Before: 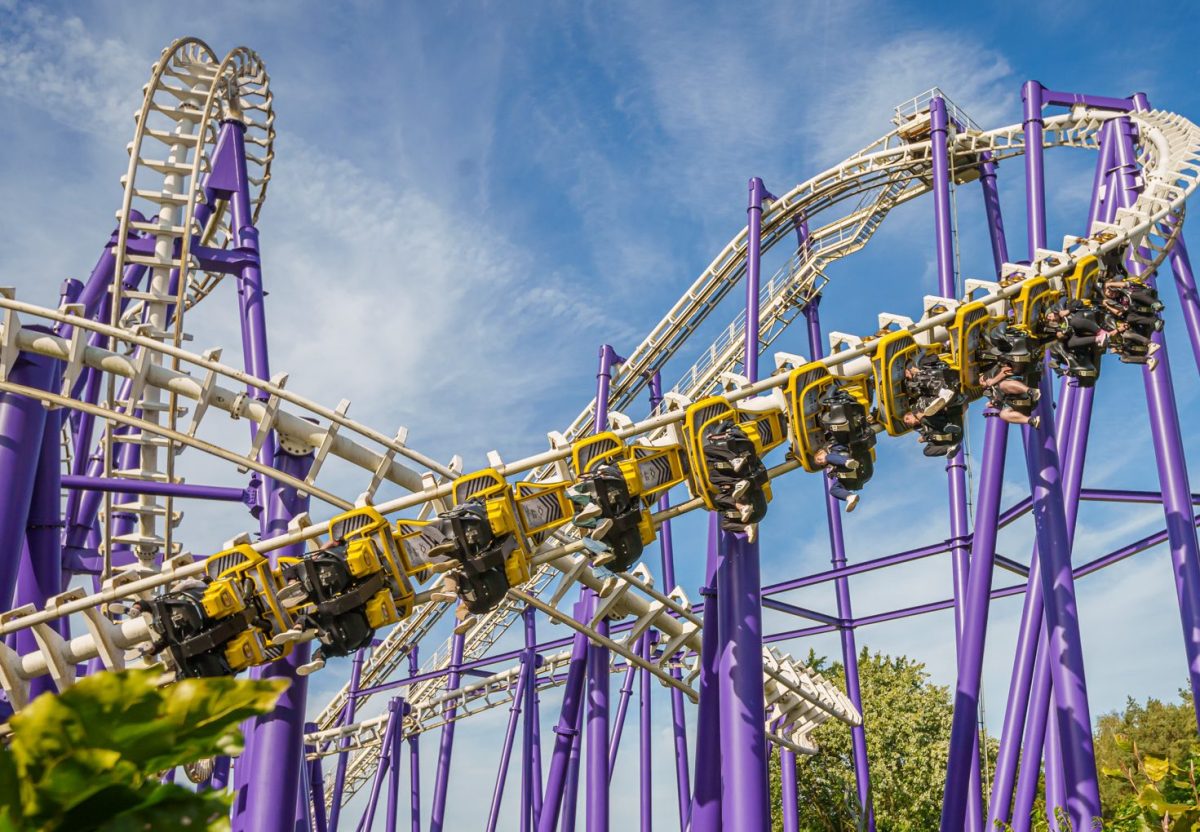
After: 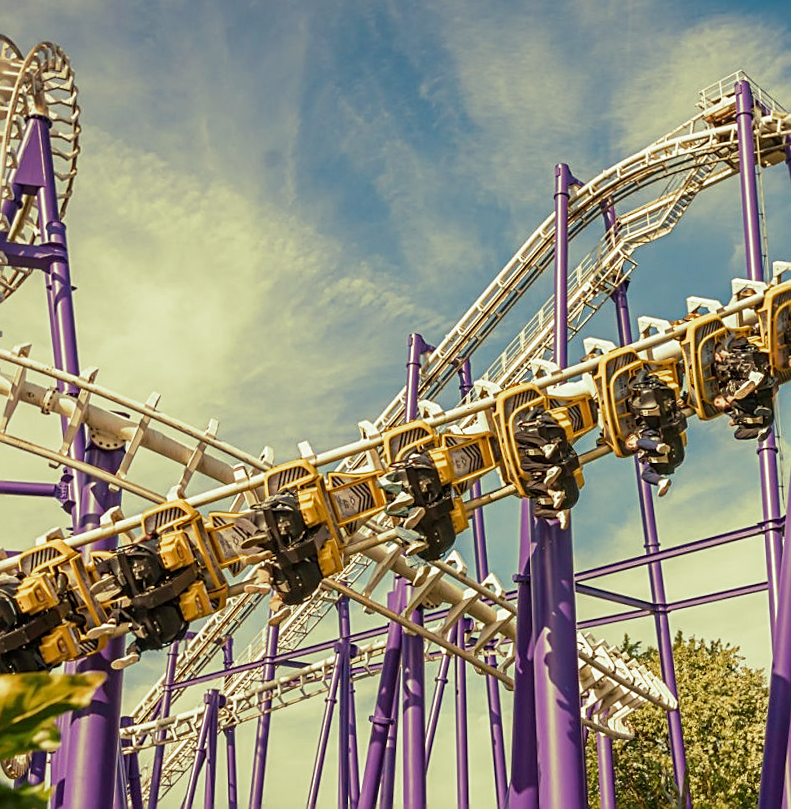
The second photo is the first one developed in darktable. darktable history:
rotate and perspective: rotation -1°, crop left 0.011, crop right 0.989, crop top 0.025, crop bottom 0.975
split-toning: shadows › hue 290.82°, shadows › saturation 0.34, highlights › saturation 0.38, balance 0, compress 50%
white balance: red 1.138, green 0.996, blue 0.812
sharpen: on, module defaults
crop and rotate: left 15.446%, right 17.836%
